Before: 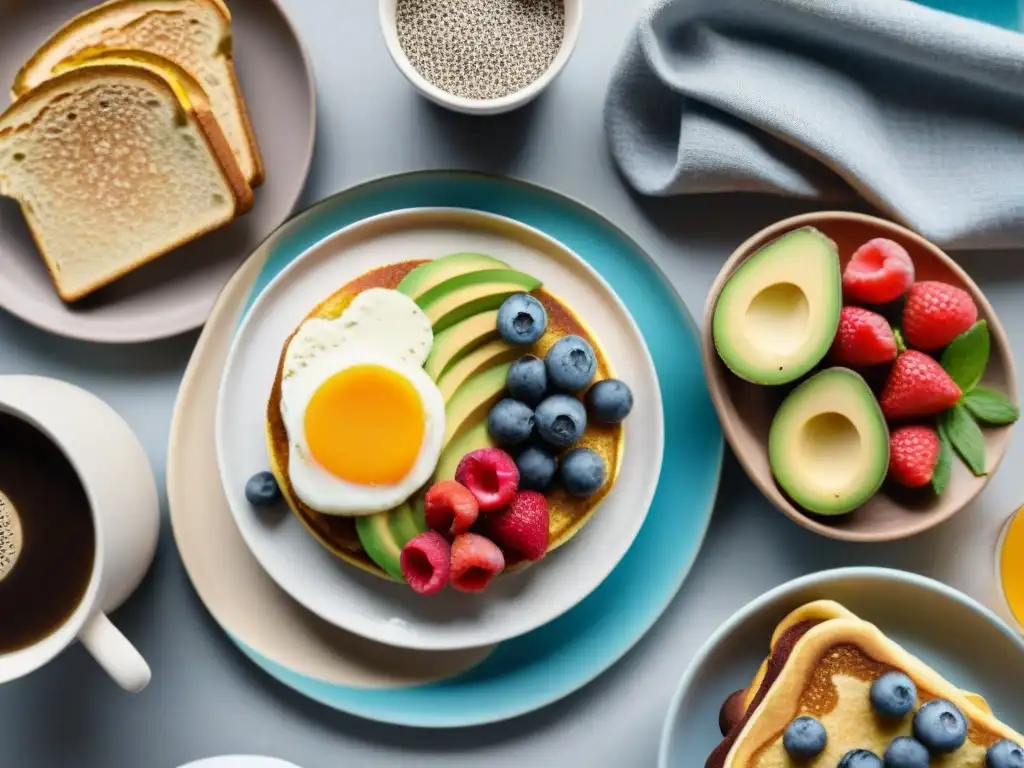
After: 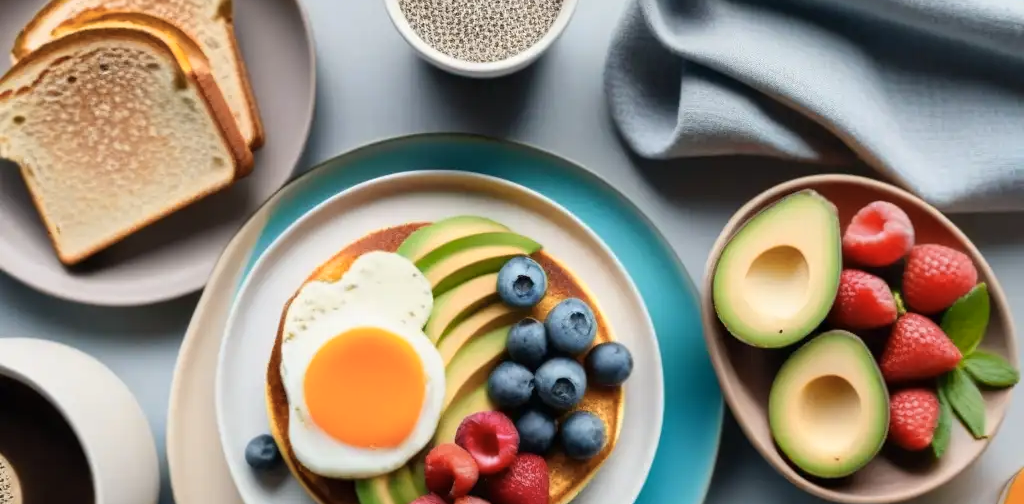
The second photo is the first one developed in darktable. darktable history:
crop and rotate: top 4.848%, bottom 29.503%
color zones: curves: ch1 [(0, 0.455) (0.063, 0.455) (0.286, 0.495) (0.429, 0.5) (0.571, 0.5) (0.714, 0.5) (0.857, 0.5) (1, 0.455)]; ch2 [(0, 0.532) (0.063, 0.521) (0.233, 0.447) (0.429, 0.489) (0.571, 0.5) (0.714, 0.5) (0.857, 0.5) (1, 0.532)]
